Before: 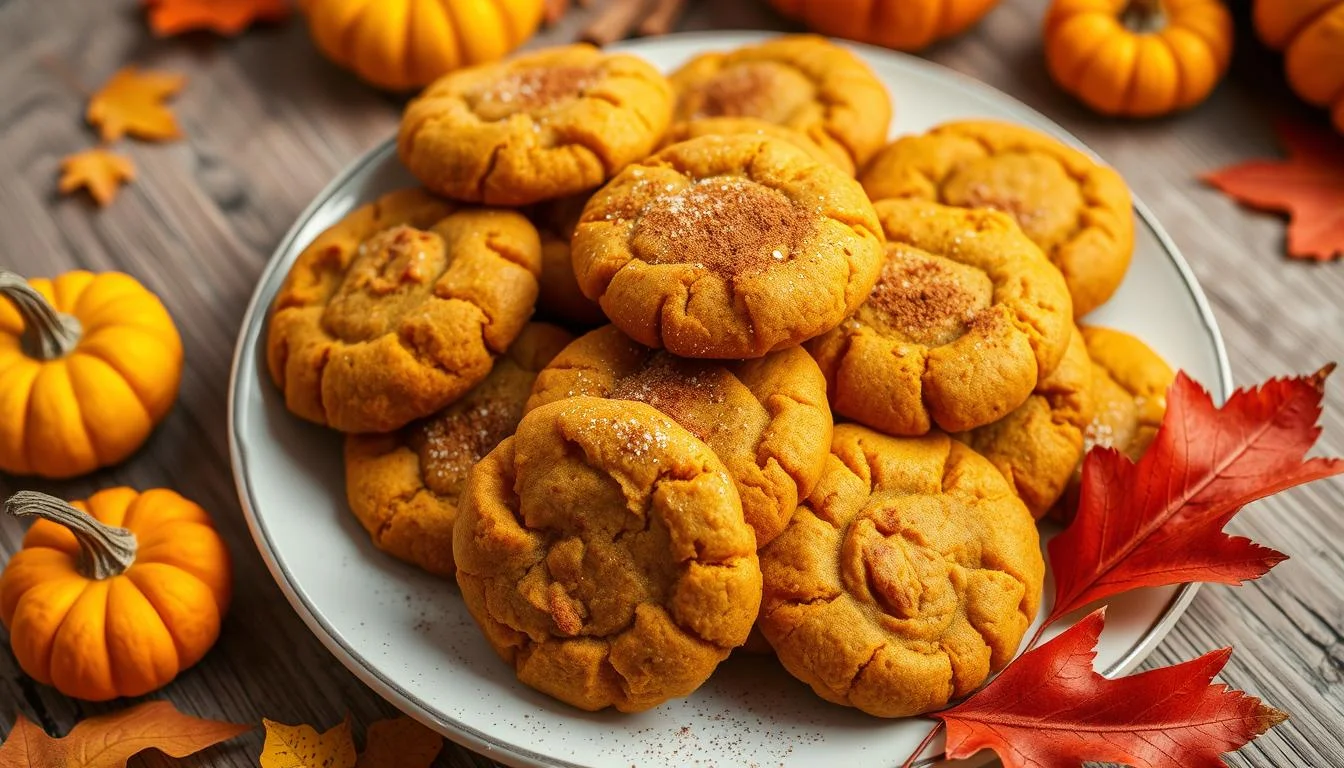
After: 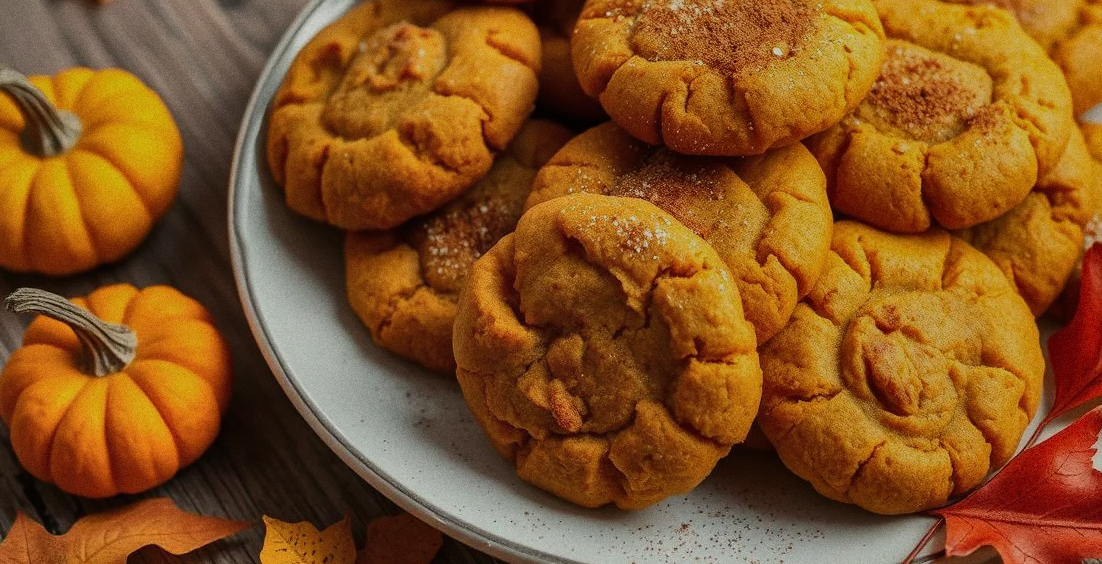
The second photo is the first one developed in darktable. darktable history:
shadows and highlights: soften with gaussian
crop: top 26.531%, right 17.959%
exposure: black level correction 0, exposure -0.721 EV, compensate highlight preservation false
grain: on, module defaults
